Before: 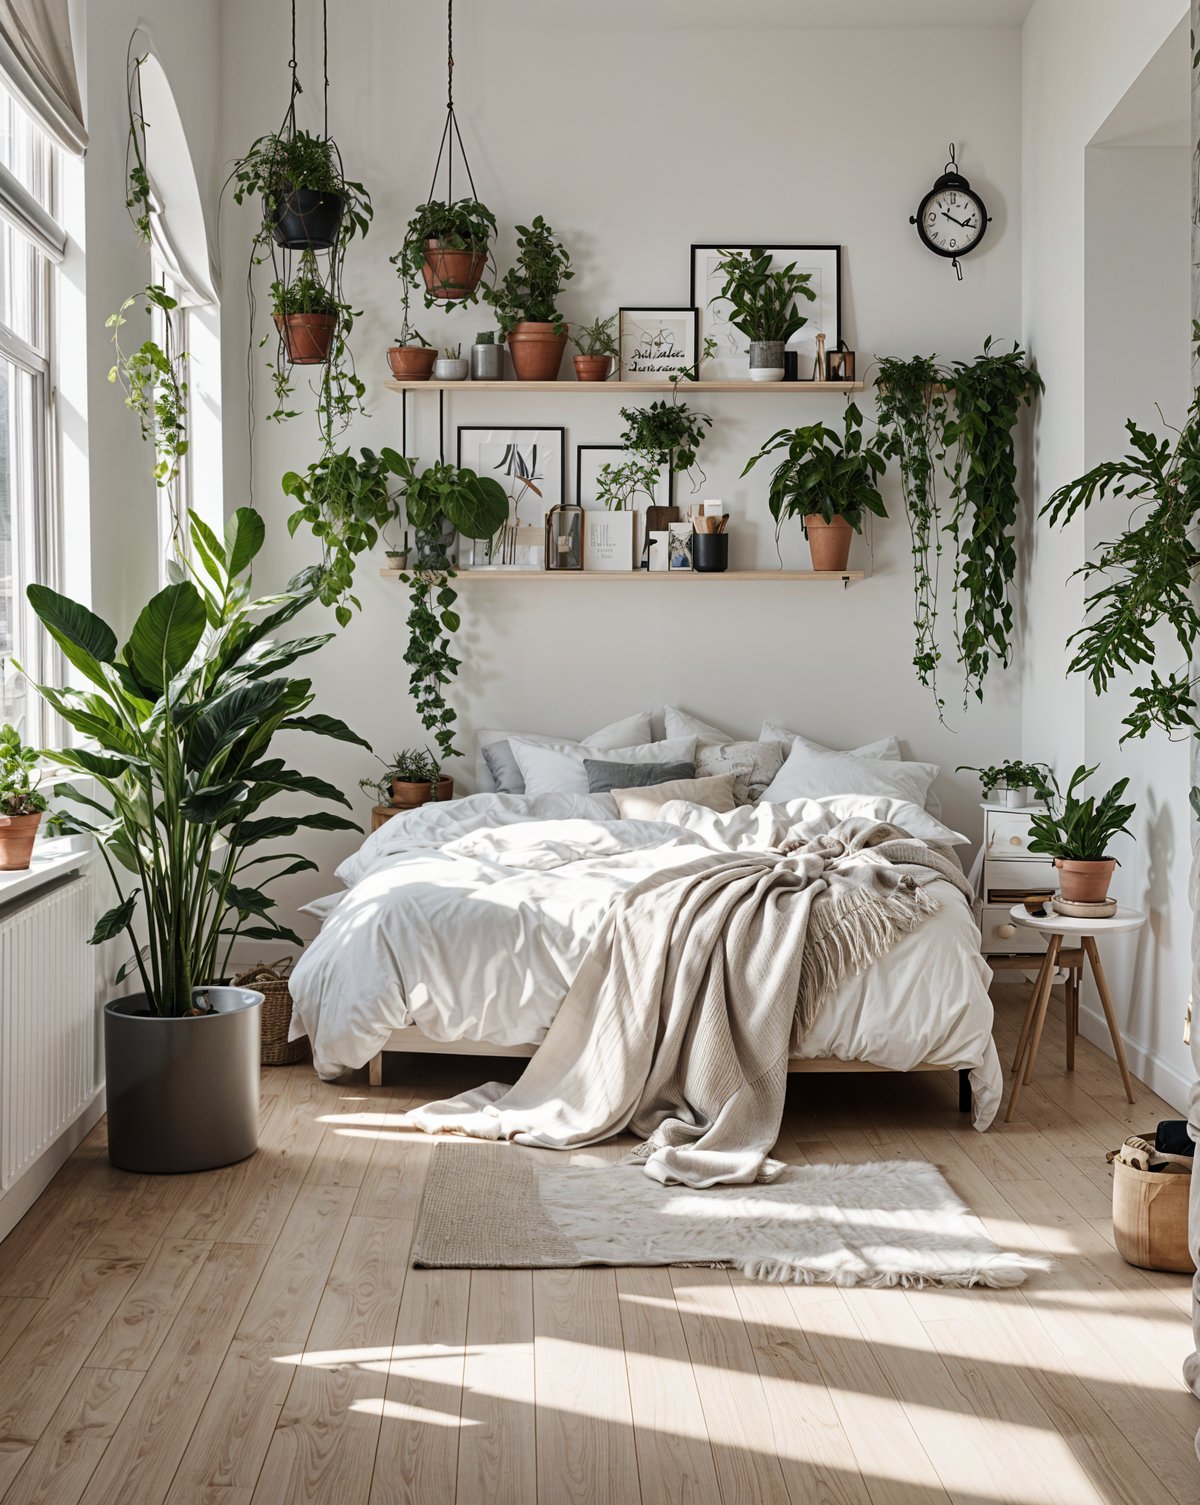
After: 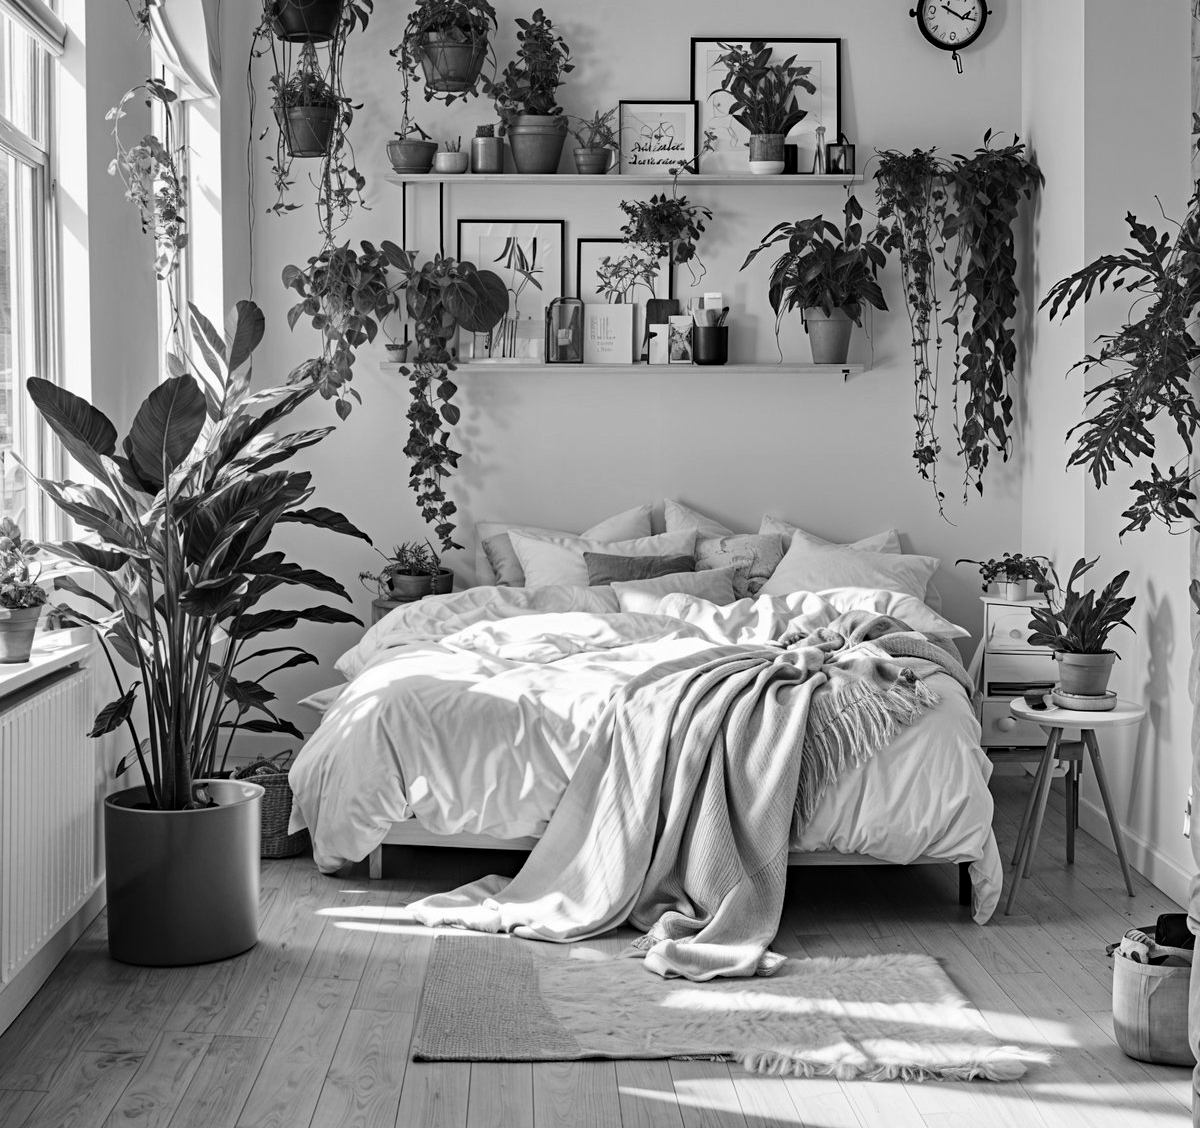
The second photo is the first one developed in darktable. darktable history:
crop: top 13.819%, bottom 11.169%
color contrast: green-magenta contrast 0, blue-yellow contrast 0
haze removal: compatibility mode true, adaptive false
